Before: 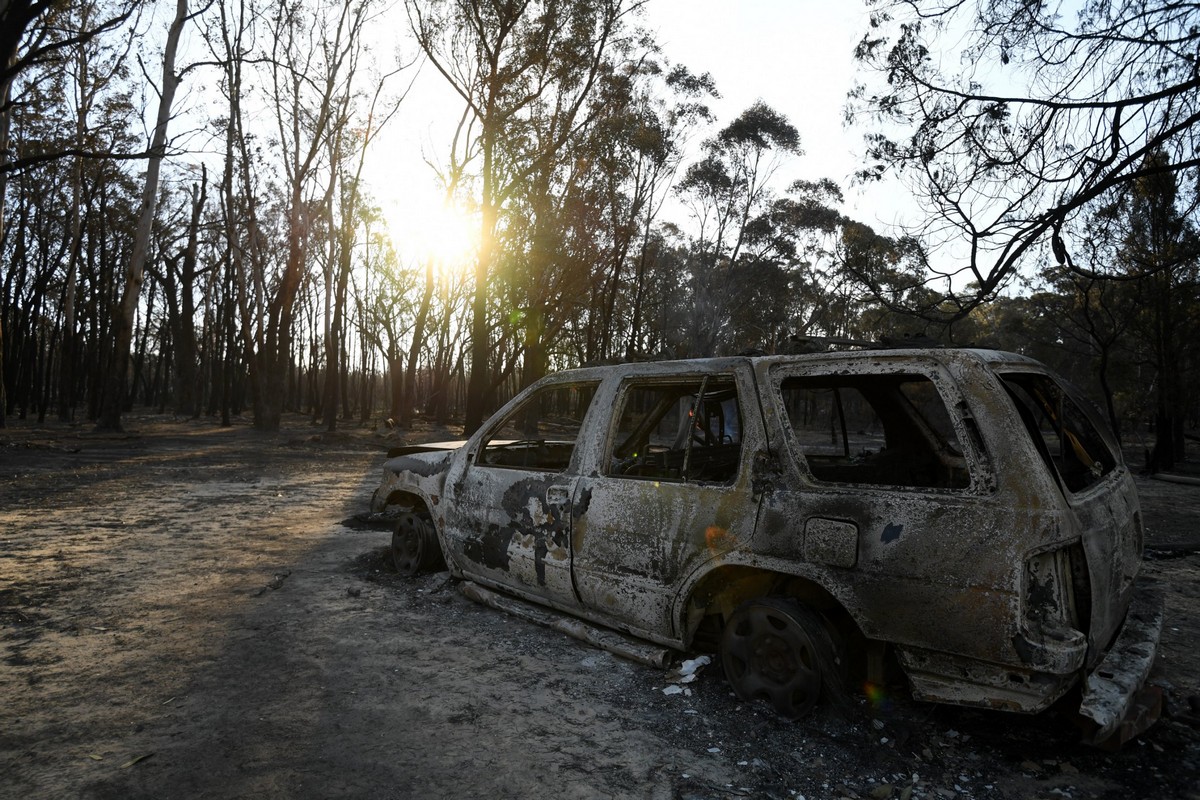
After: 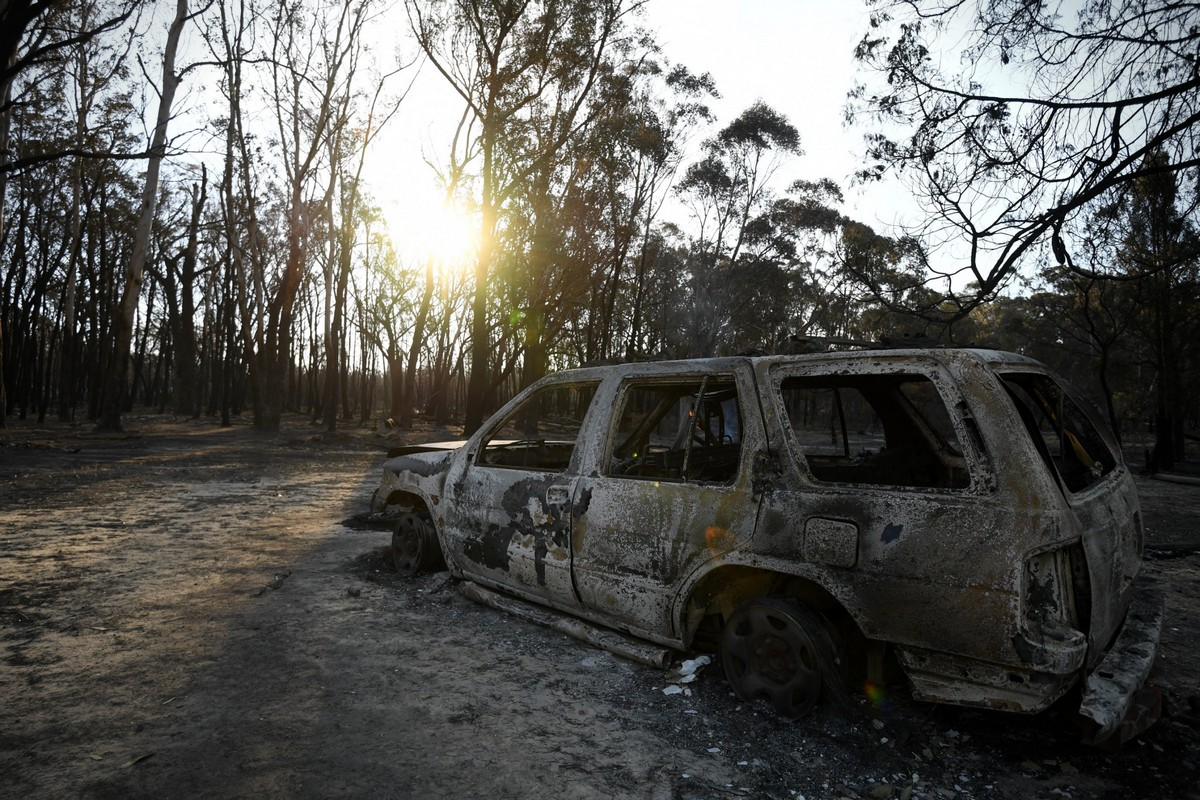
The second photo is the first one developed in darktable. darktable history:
vignetting: fall-off start 88.94%, fall-off radius 43.05%, brightness -0.575, width/height ratio 1.153
